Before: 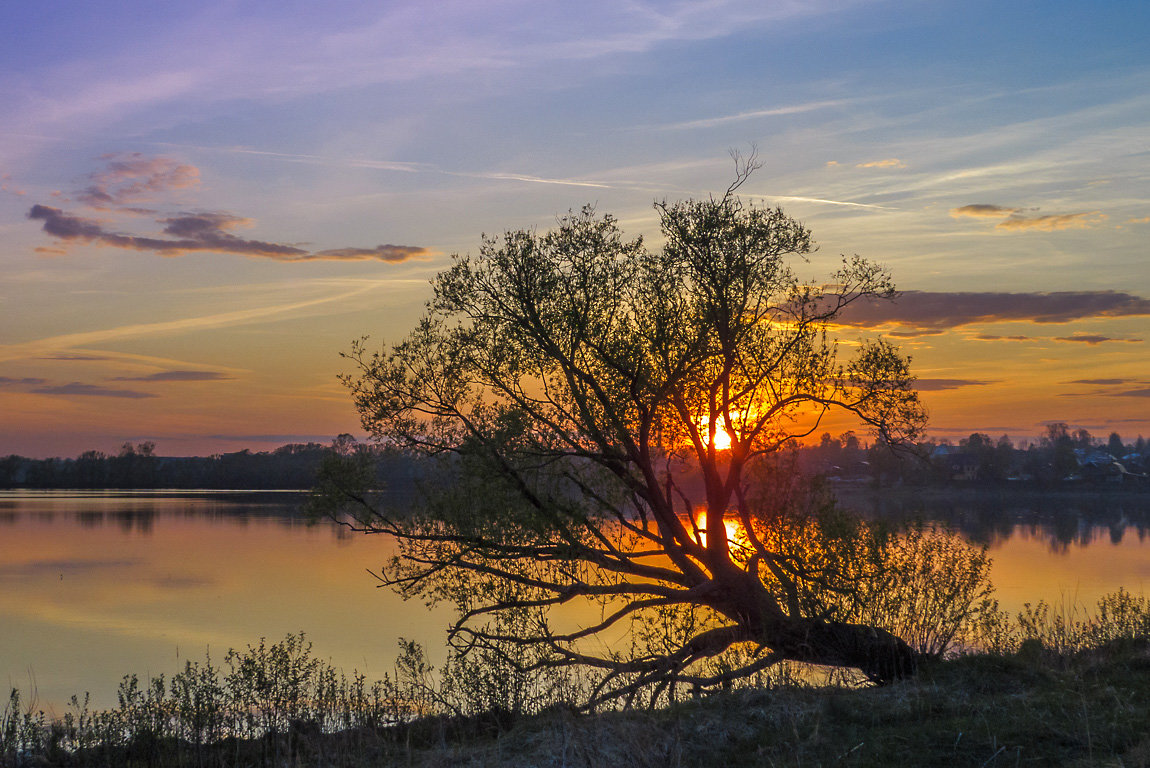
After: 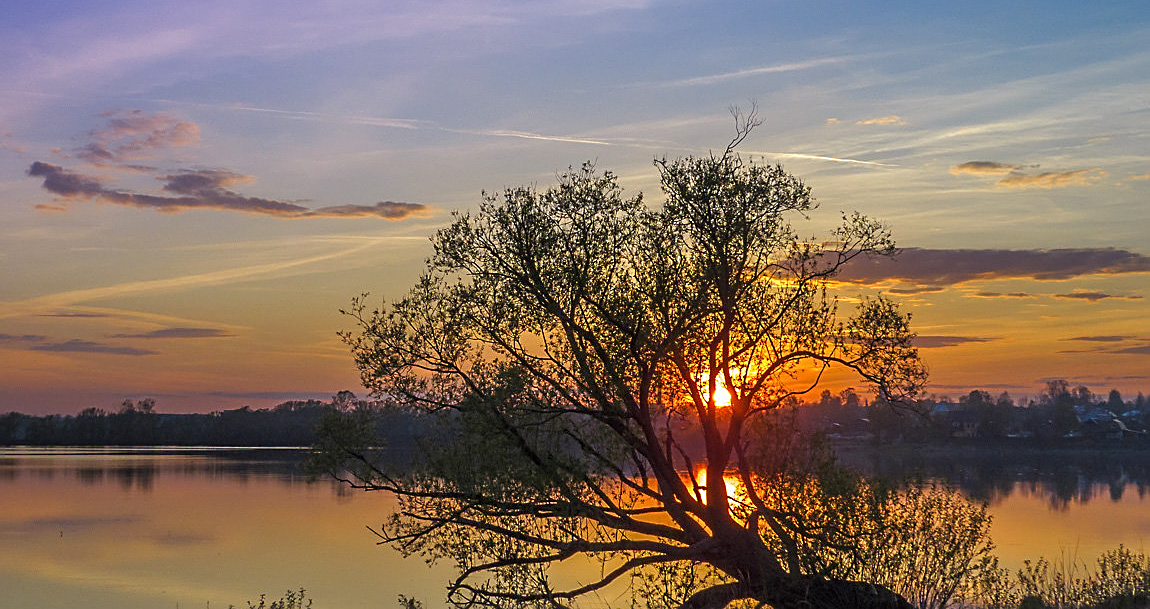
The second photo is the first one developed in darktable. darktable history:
sharpen: on, module defaults
crop and rotate: top 5.667%, bottom 14.909%
